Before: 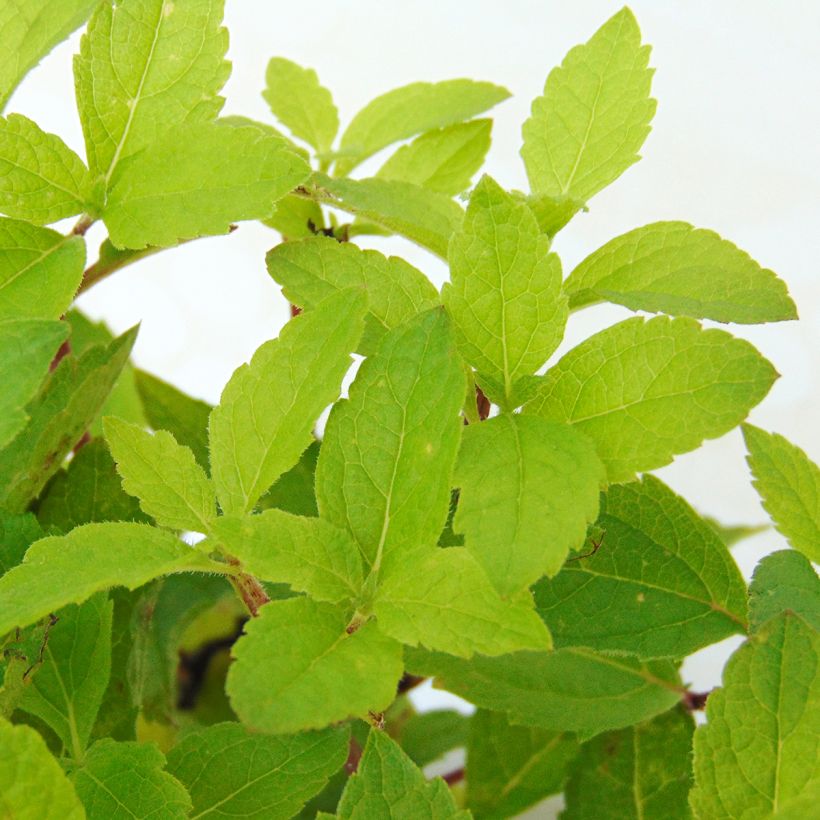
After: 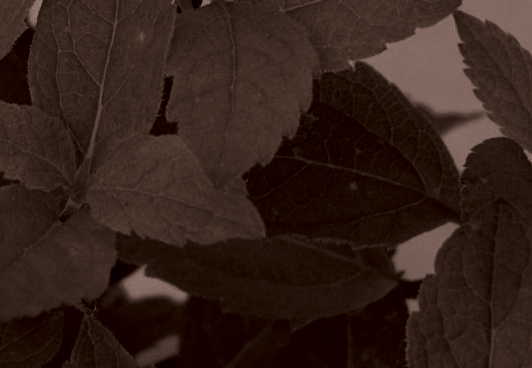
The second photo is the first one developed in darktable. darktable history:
filmic rgb: middle gray luminance 9.24%, black relative exposure -10.54 EV, white relative exposure 3.44 EV, threshold 5.97 EV, target black luminance 0%, hardness 5.98, latitude 59.55%, contrast 1.087, highlights saturation mix 5.89%, shadows ↔ highlights balance 28.82%, enable highlight reconstruction true
contrast brightness saturation: contrast 0.023, brightness -0.988, saturation -0.981
crop and rotate: left 35.066%, top 50.27%, bottom 4.79%
color balance rgb: shadows lift › chroma 0.912%, shadows lift › hue 111.14°, highlights gain › chroma 1.689%, highlights gain › hue 56.94°, linear chroma grading › shadows -8.672%, linear chroma grading › global chroma 9.66%, perceptual saturation grading › global saturation -26.702%, global vibrance 34.155%
velvia: on, module defaults
color correction: highlights a* 10.18, highlights b* 9.7, shadows a* 8.09, shadows b* 7.83, saturation 0.785
exposure: black level correction 0.009, exposure -0.662 EV, compensate exposure bias true, compensate highlight preservation false
local contrast: on, module defaults
